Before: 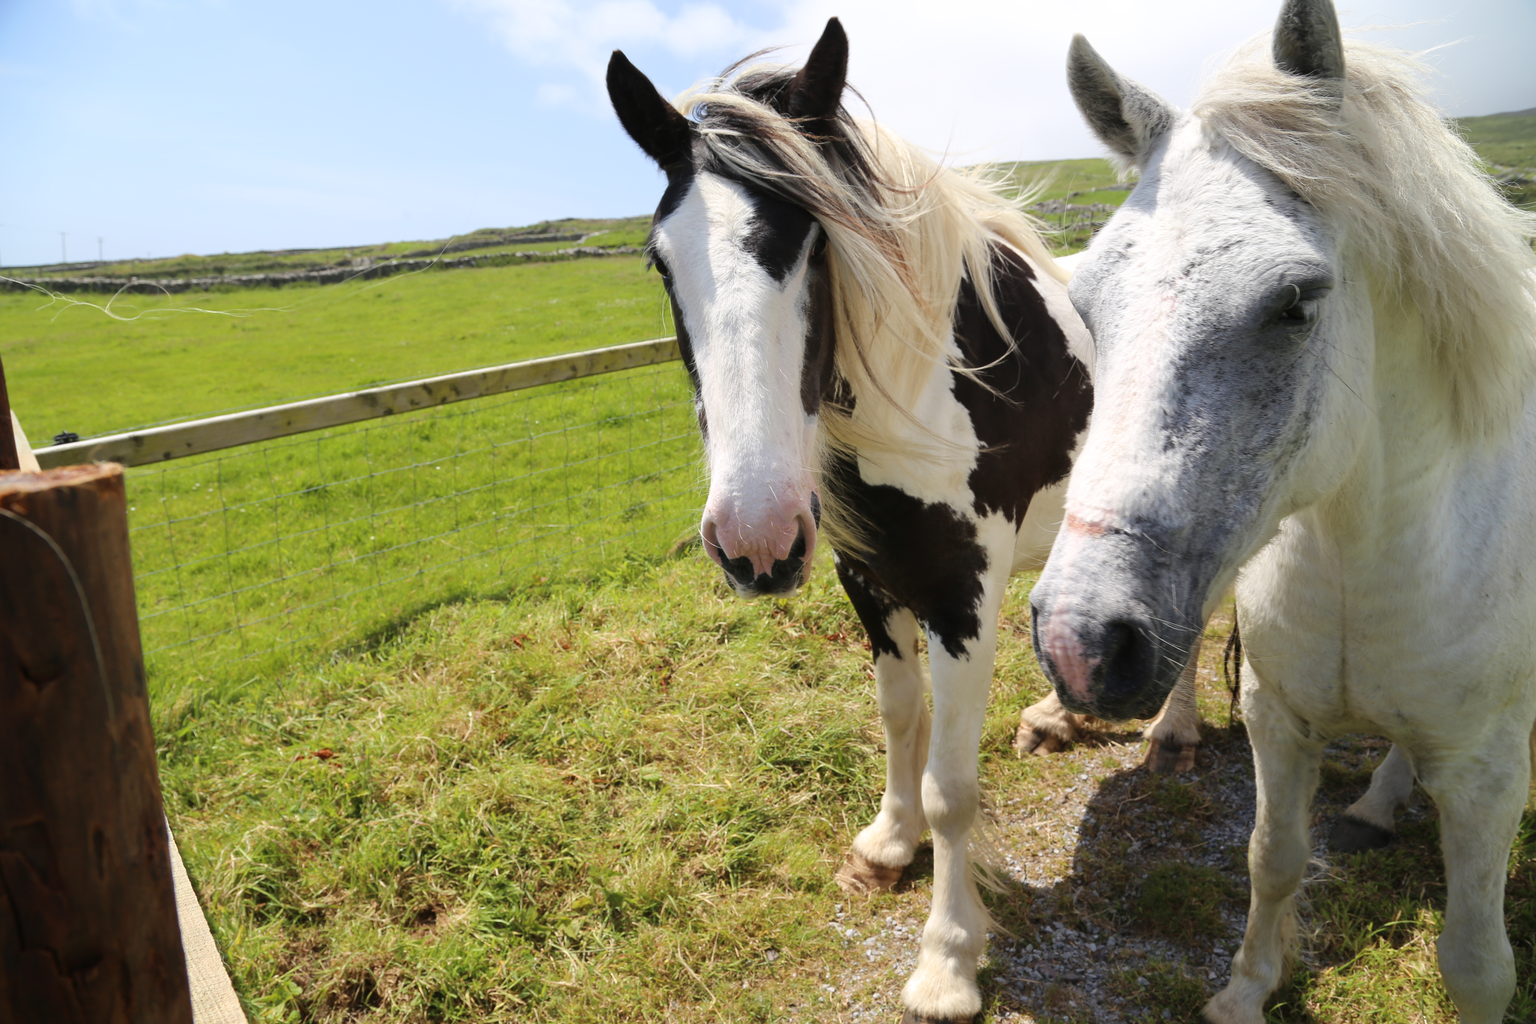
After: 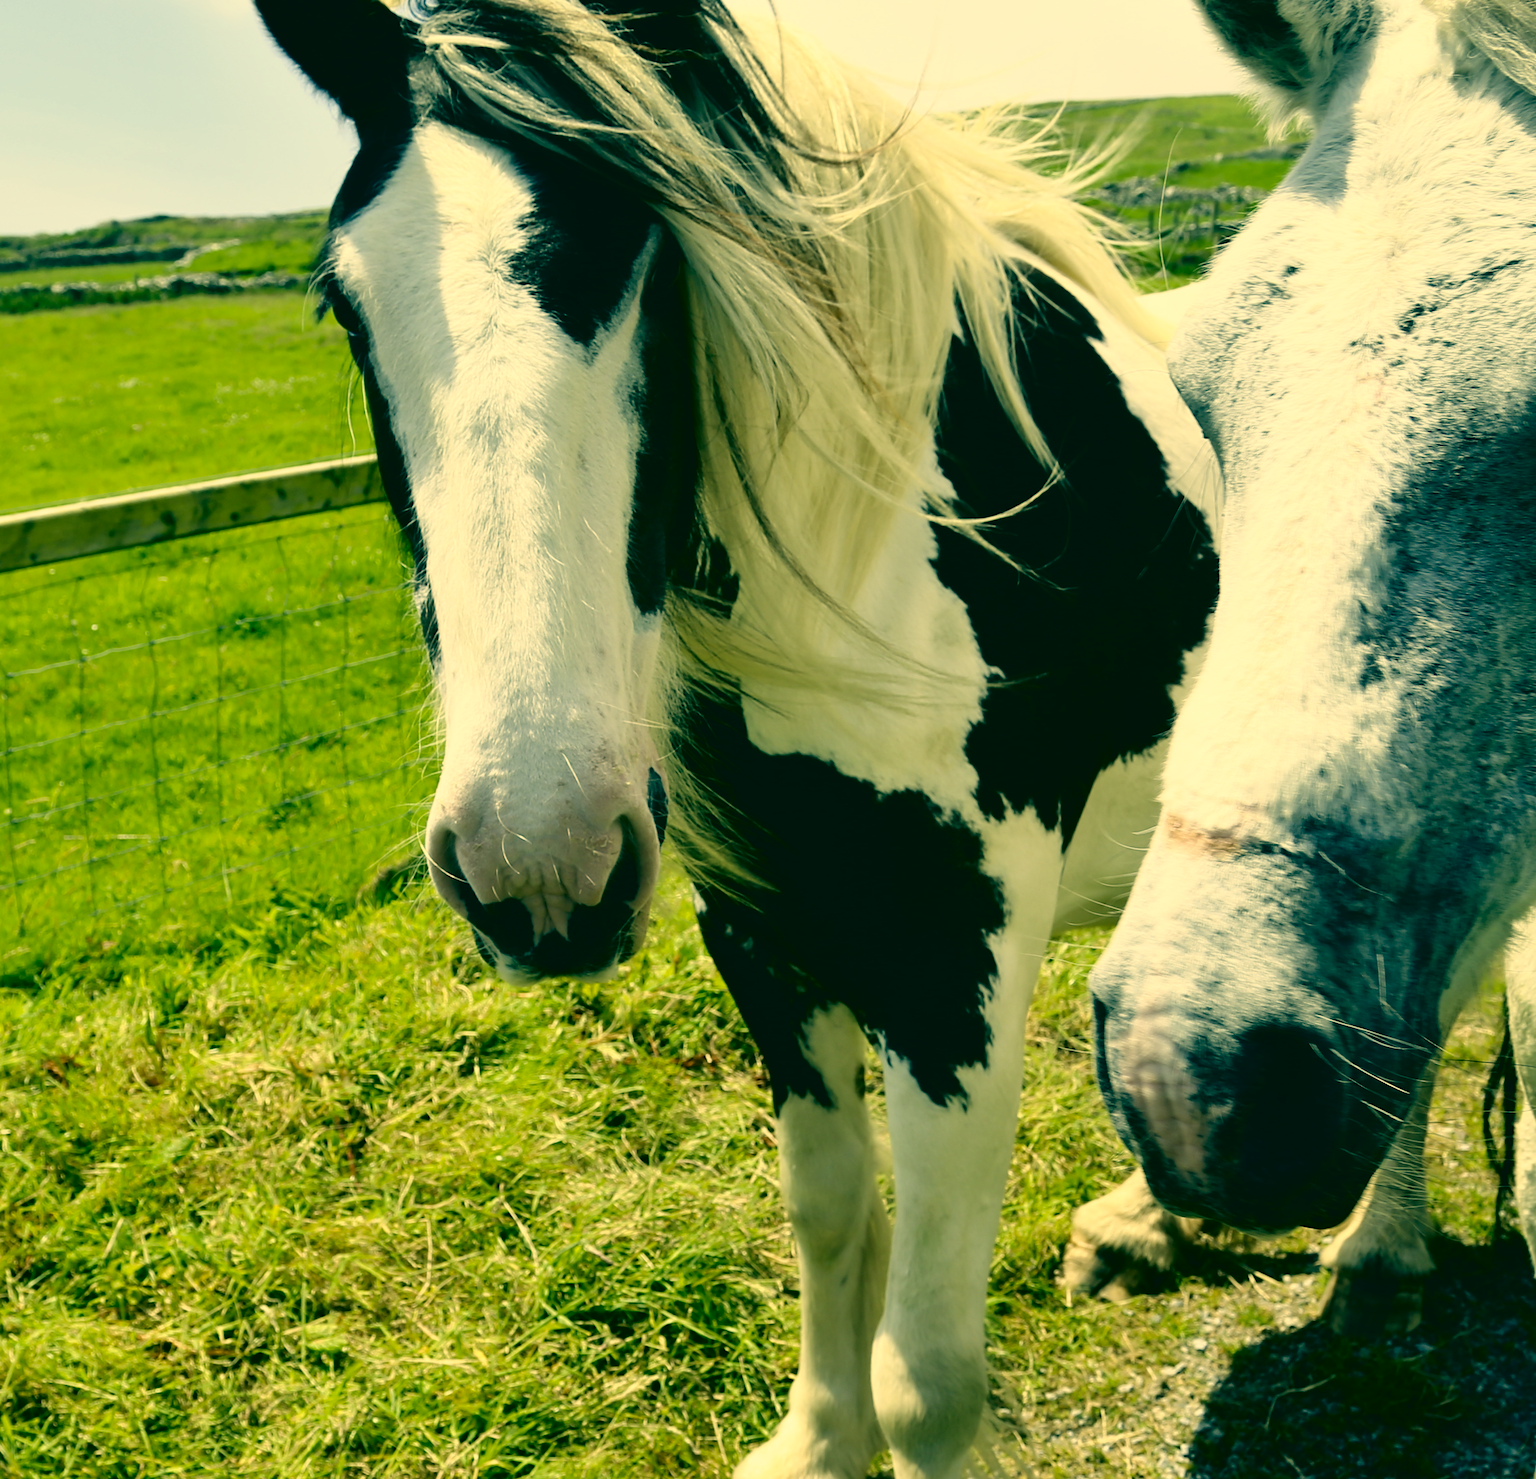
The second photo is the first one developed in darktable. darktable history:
crop: left 31.936%, top 10.928%, right 18.566%, bottom 17.568%
exposure: exposure 0.127 EV, compensate highlight preservation false
color correction: highlights a* 1.87, highlights b* 33.97, shadows a* -36.61, shadows b* -6.25
tone curve: curves: ch0 [(0, 0) (0.003, 0.001) (0.011, 0.002) (0.025, 0.002) (0.044, 0.006) (0.069, 0.01) (0.1, 0.017) (0.136, 0.023) (0.177, 0.038) (0.224, 0.066) (0.277, 0.118) (0.335, 0.185) (0.399, 0.264) (0.468, 0.365) (0.543, 0.475) (0.623, 0.606) (0.709, 0.759) (0.801, 0.923) (0.898, 0.999) (1, 1)], color space Lab, independent channels, preserve colors none
filmic rgb: black relative exposure -7.65 EV, white relative exposure 4.56 EV, hardness 3.61, color science v6 (2022)
color balance rgb: perceptual saturation grading › global saturation 0.559%
shadows and highlights: shadows 33.05, highlights -46.84, compress 49.97%, soften with gaussian
